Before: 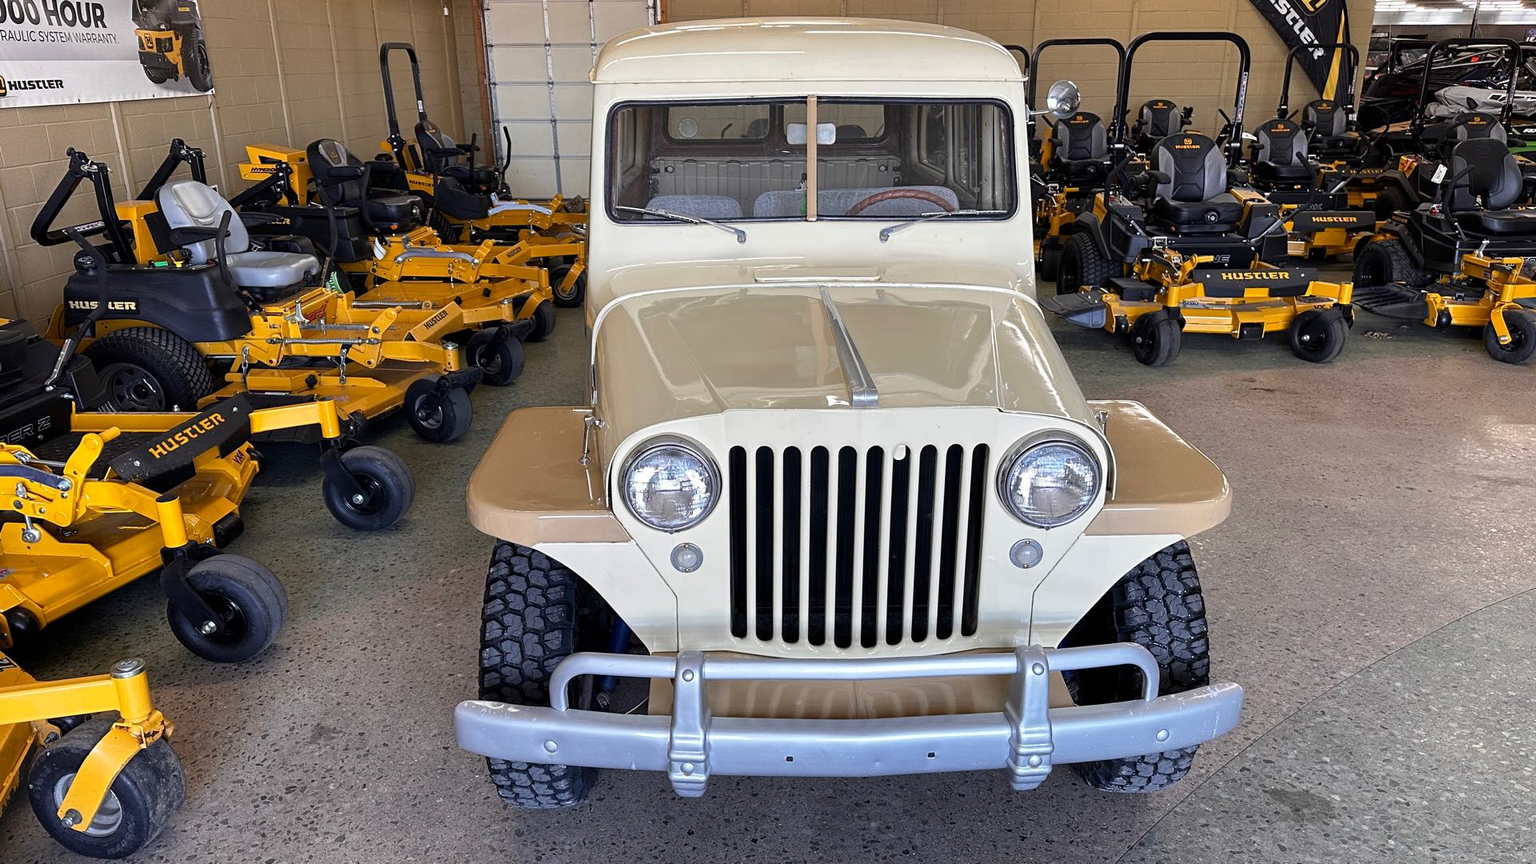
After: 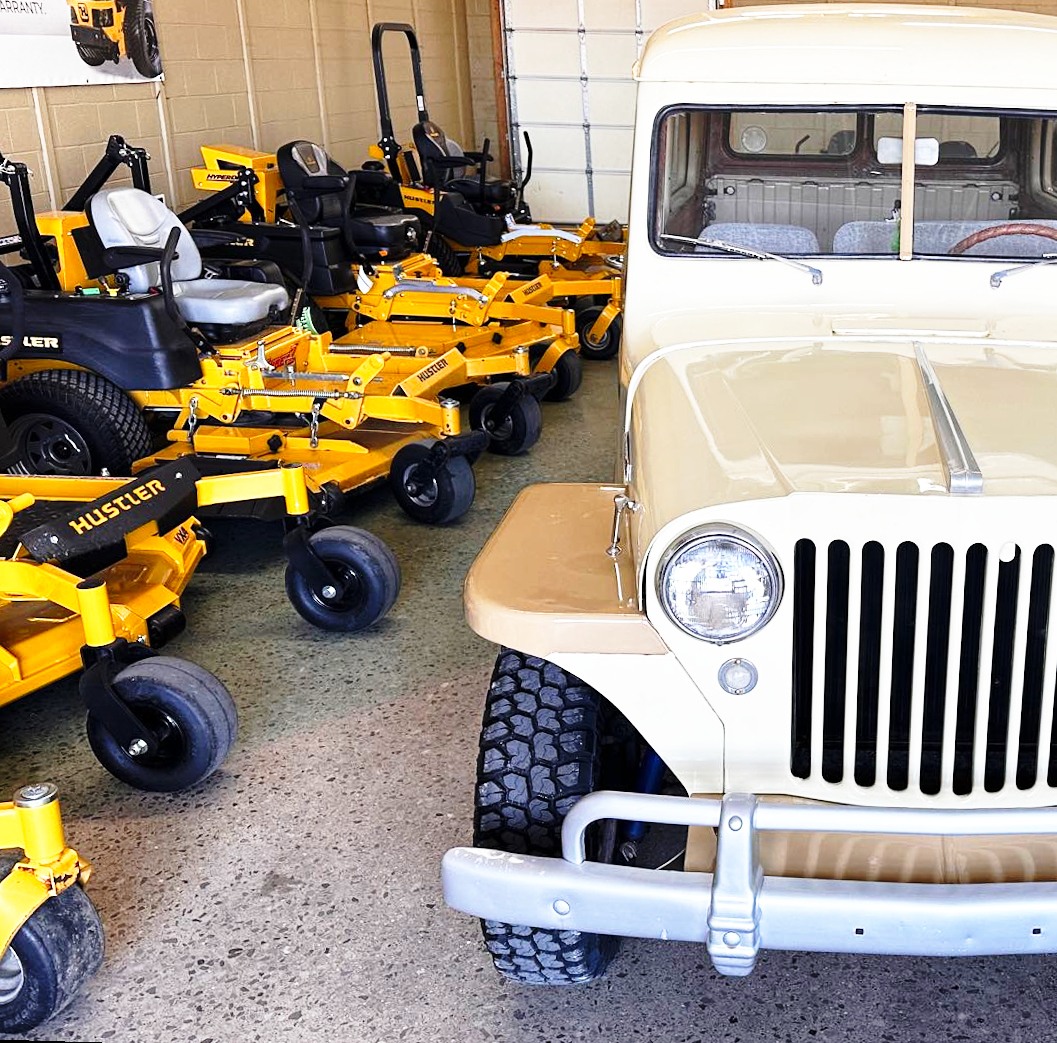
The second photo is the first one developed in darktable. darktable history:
crop: left 5.114%, right 38.589%
base curve: curves: ch0 [(0, 0) (0.026, 0.03) (0.109, 0.232) (0.351, 0.748) (0.669, 0.968) (1, 1)], preserve colors none
white balance: emerald 1
rotate and perspective: rotation 1.57°, crop left 0.018, crop right 0.982, crop top 0.039, crop bottom 0.961
